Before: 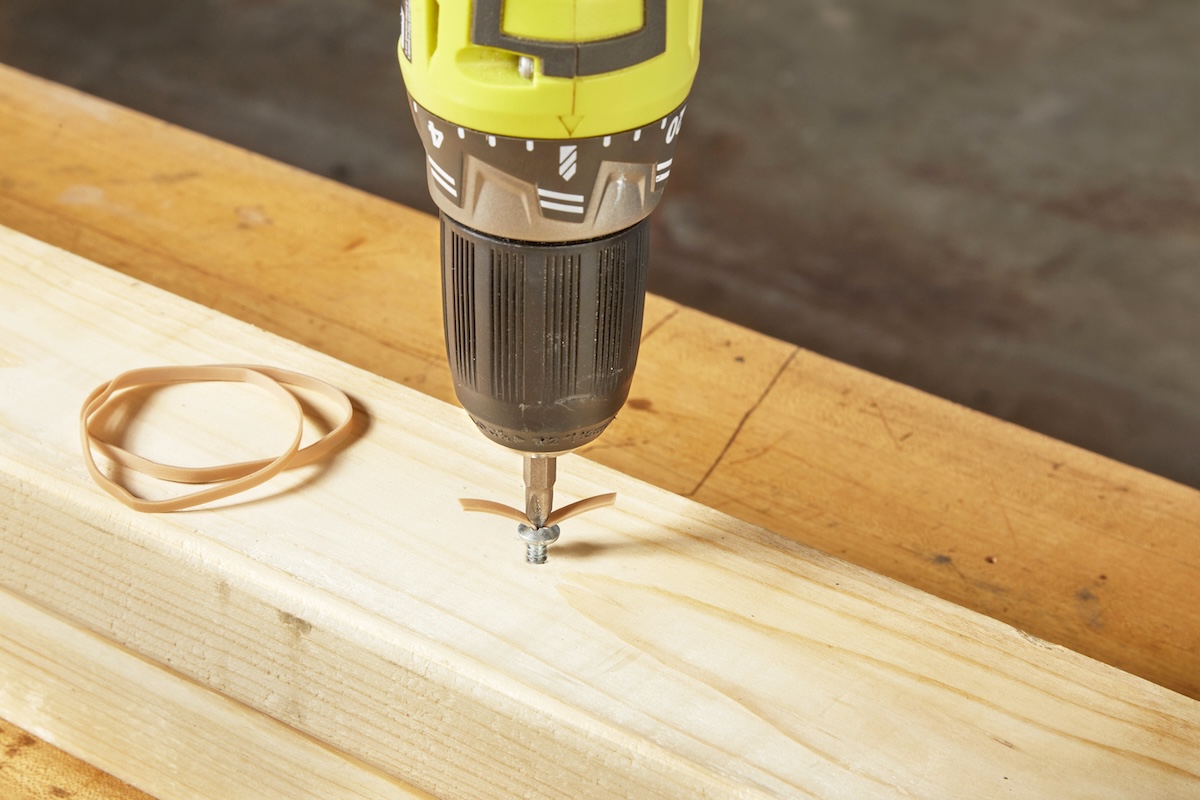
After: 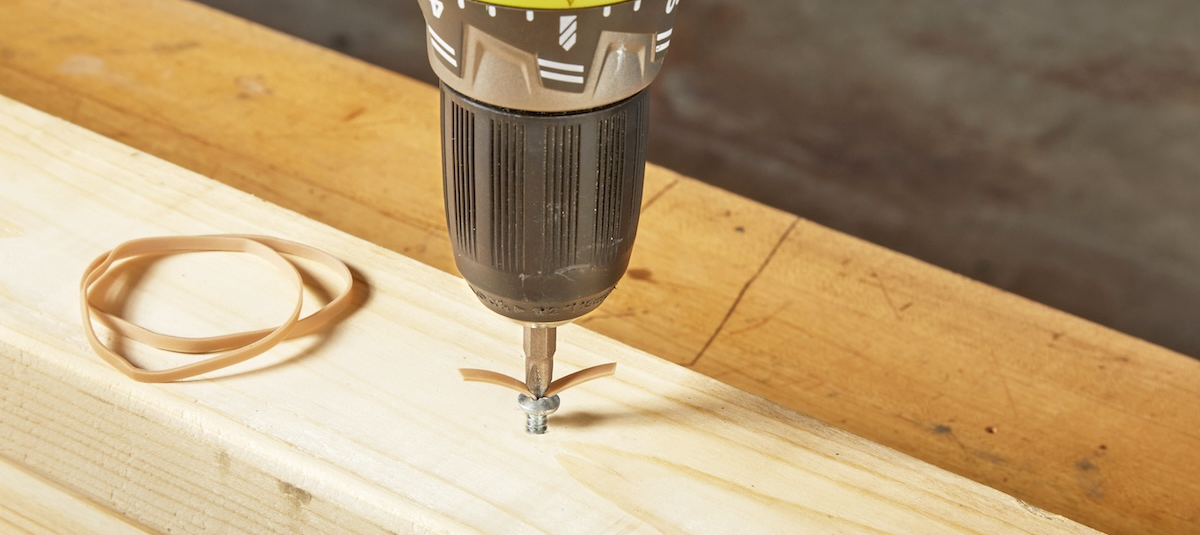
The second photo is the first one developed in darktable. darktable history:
crop: top 16.344%, bottom 16.763%
